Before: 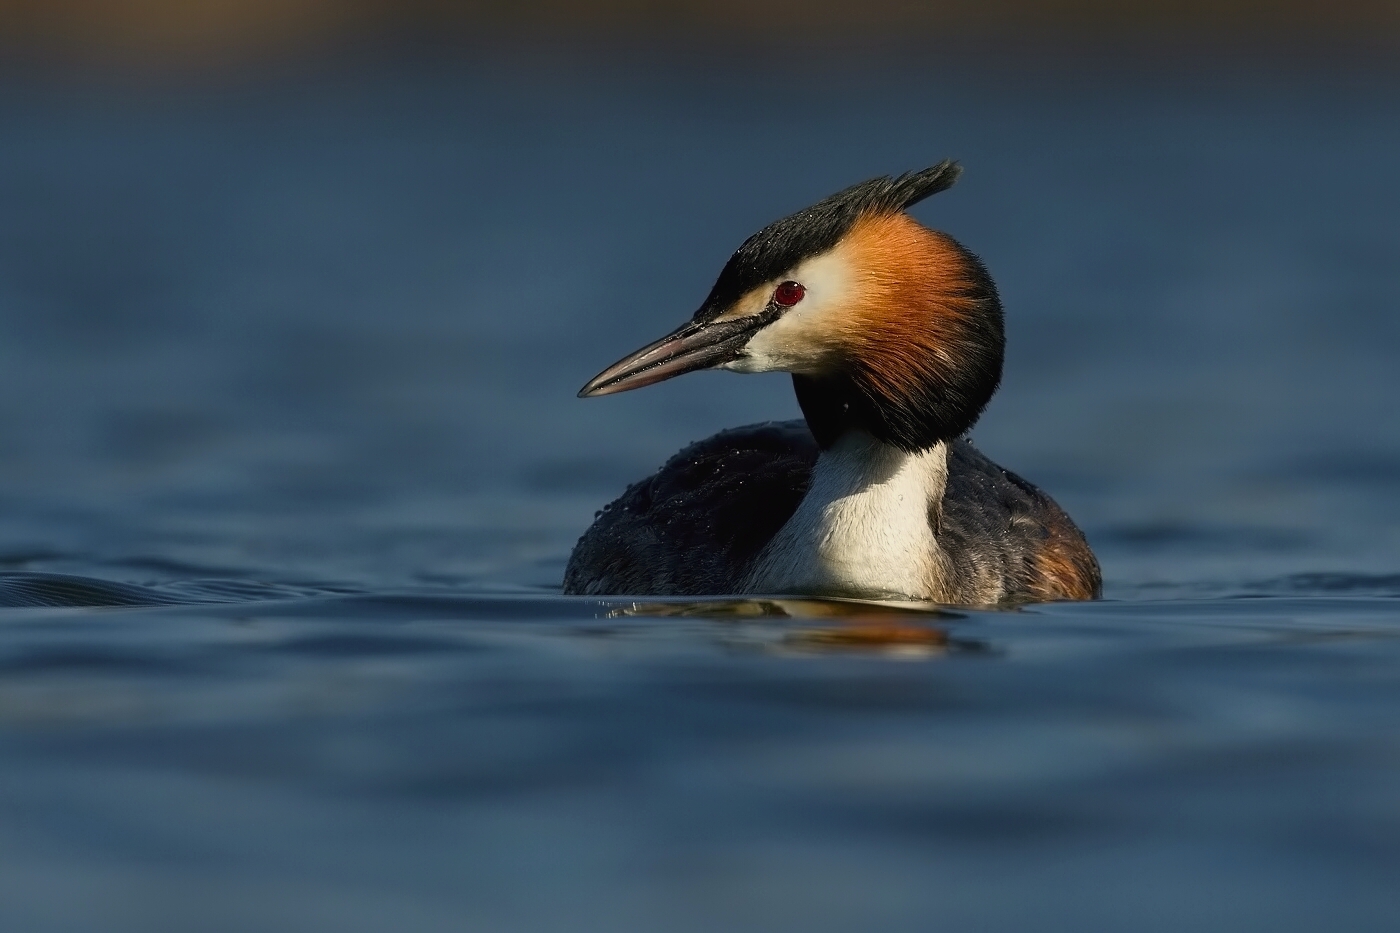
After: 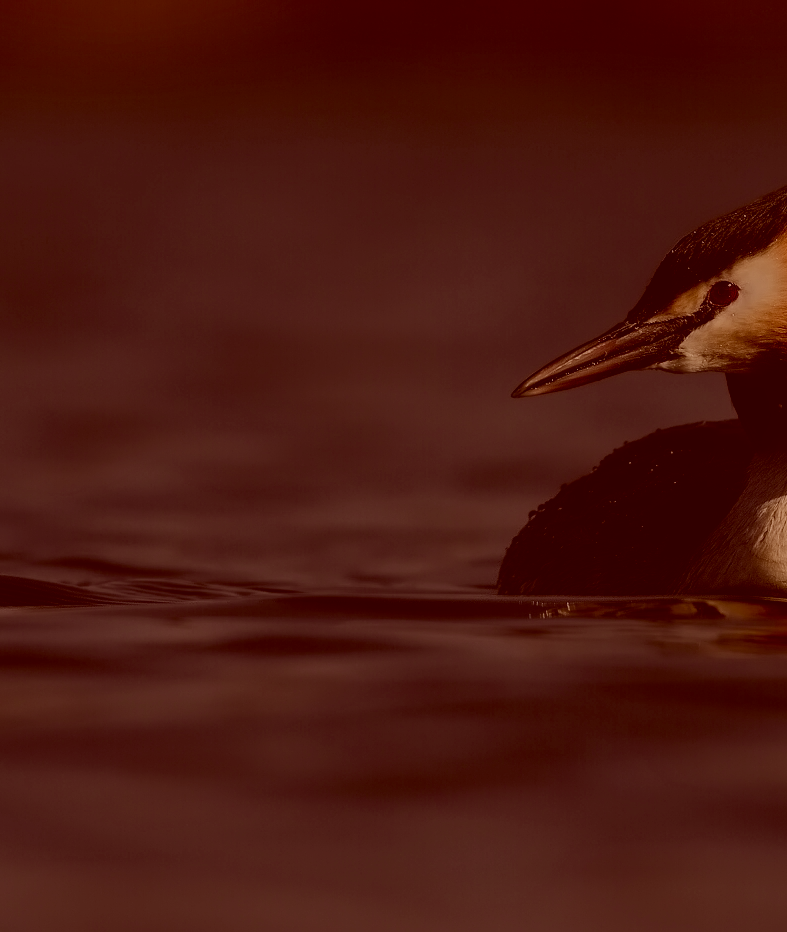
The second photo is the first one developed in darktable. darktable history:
color correction: highlights a* 9.45, highlights b* 9.08, shadows a* 39.45, shadows b* 39.47, saturation 0.785
exposure: exposure -1.972 EV, compensate highlight preservation false
crop: left 4.781%, right 38.978%
contrast brightness saturation: contrast 0.195, brightness 0.167, saturation 0.229
local contrast: on, module defaults
